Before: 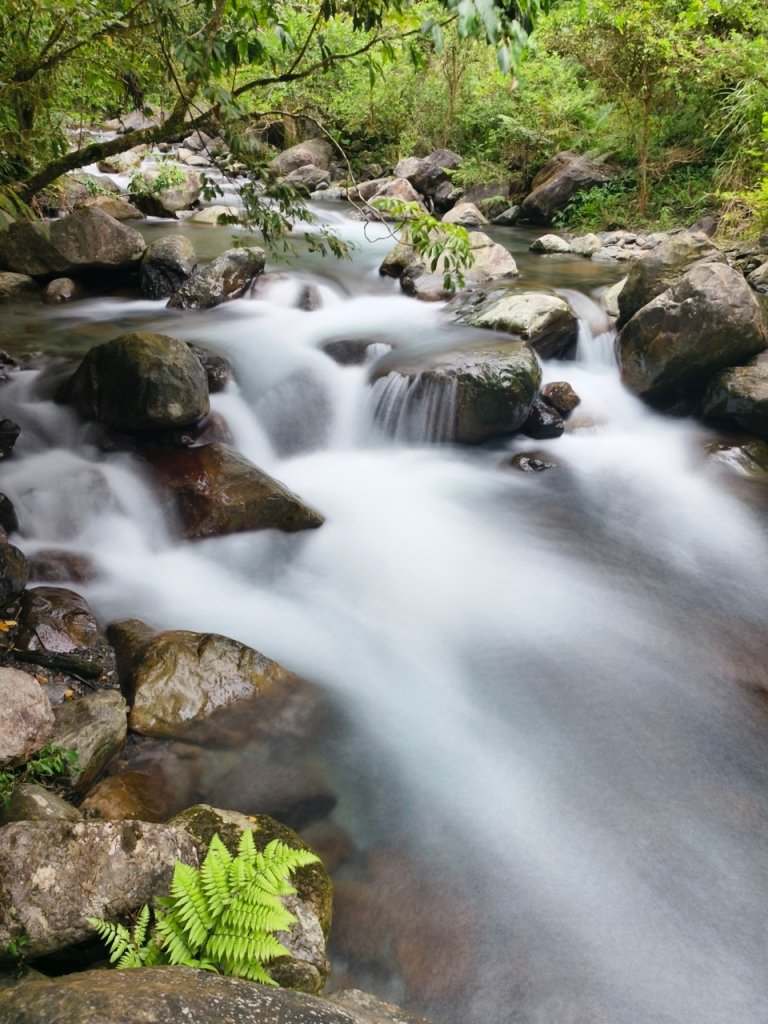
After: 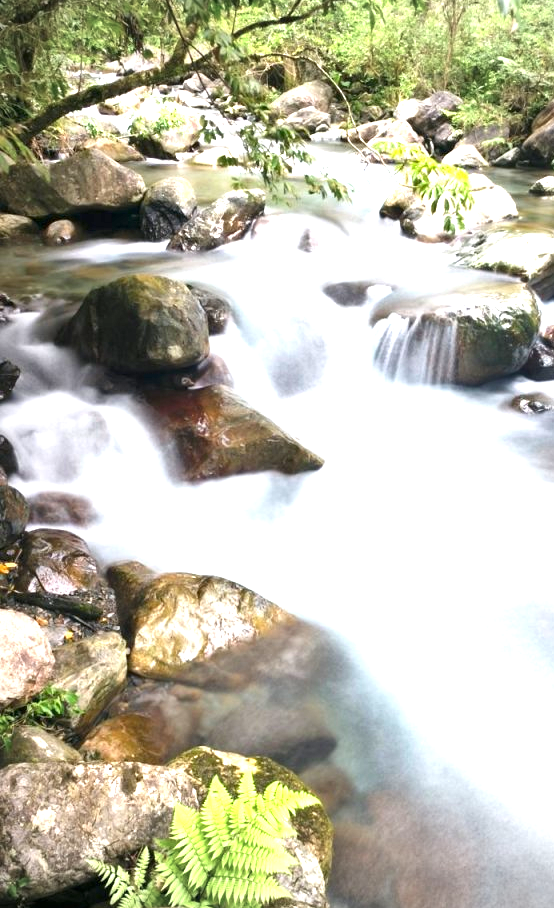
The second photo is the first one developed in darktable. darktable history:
exposure: black level correction 0.001, exposure 1.721 EV, compensate highlight preservation false
vignetting: fall-off start 71.55%
crop: top 5.736%, right 27.851%, bottom 5.516%
